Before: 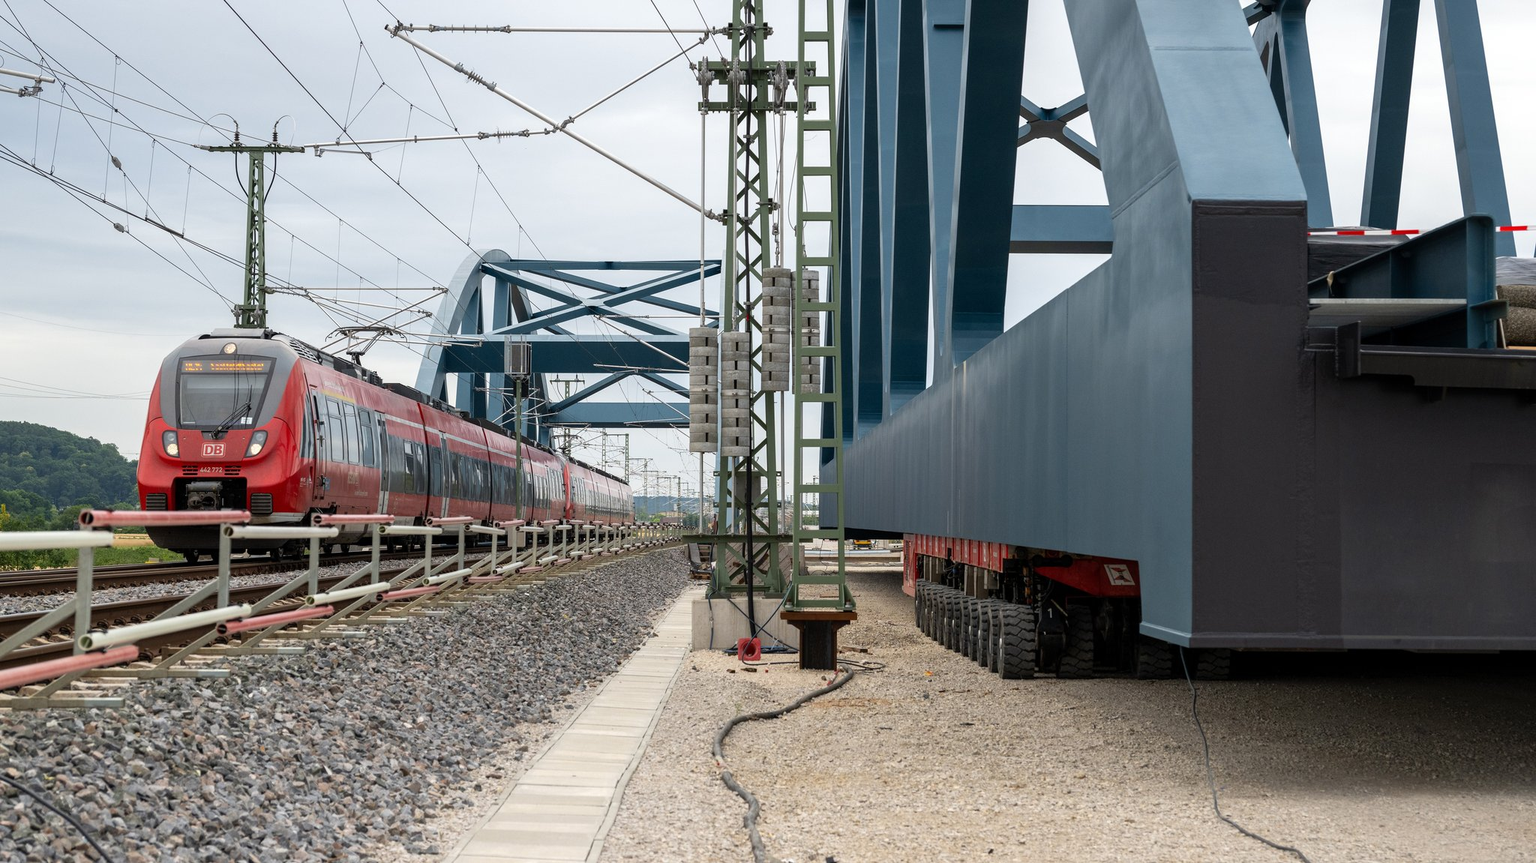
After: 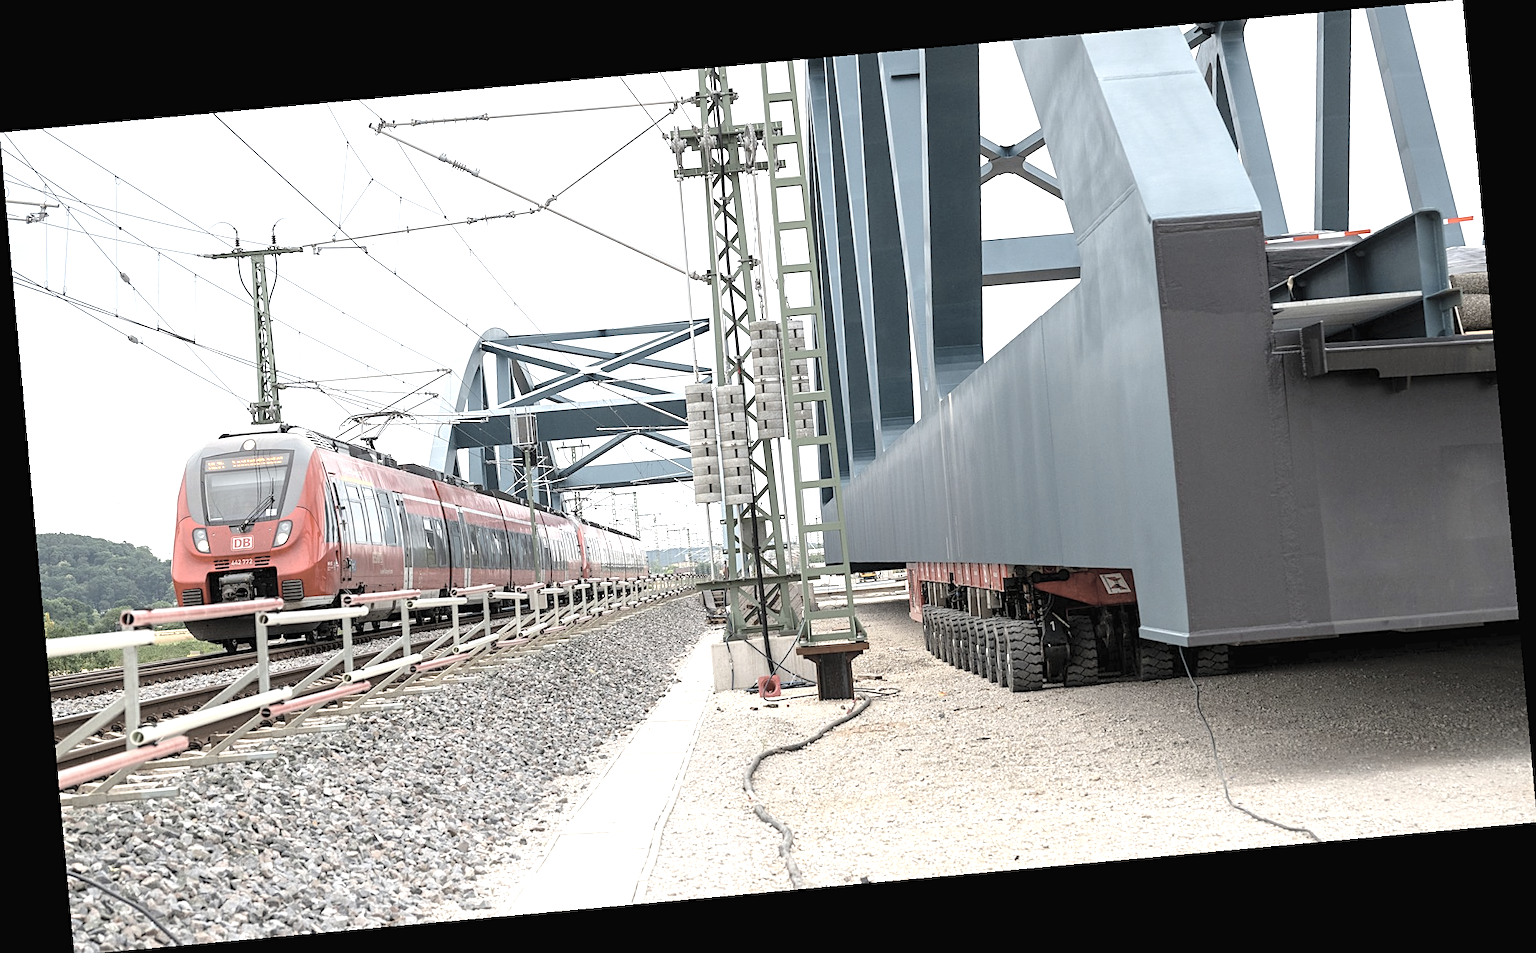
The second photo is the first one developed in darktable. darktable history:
contrast brightness saturation: brightness 0.18, saturation -0.5
sharpen: on, module defaults
exposure: black level correction 0, exposure 1 EV, compensate exposure bias true, compensate highlight preservation false
rotate and perspective: rotation -5.2°, automatic cropping off
